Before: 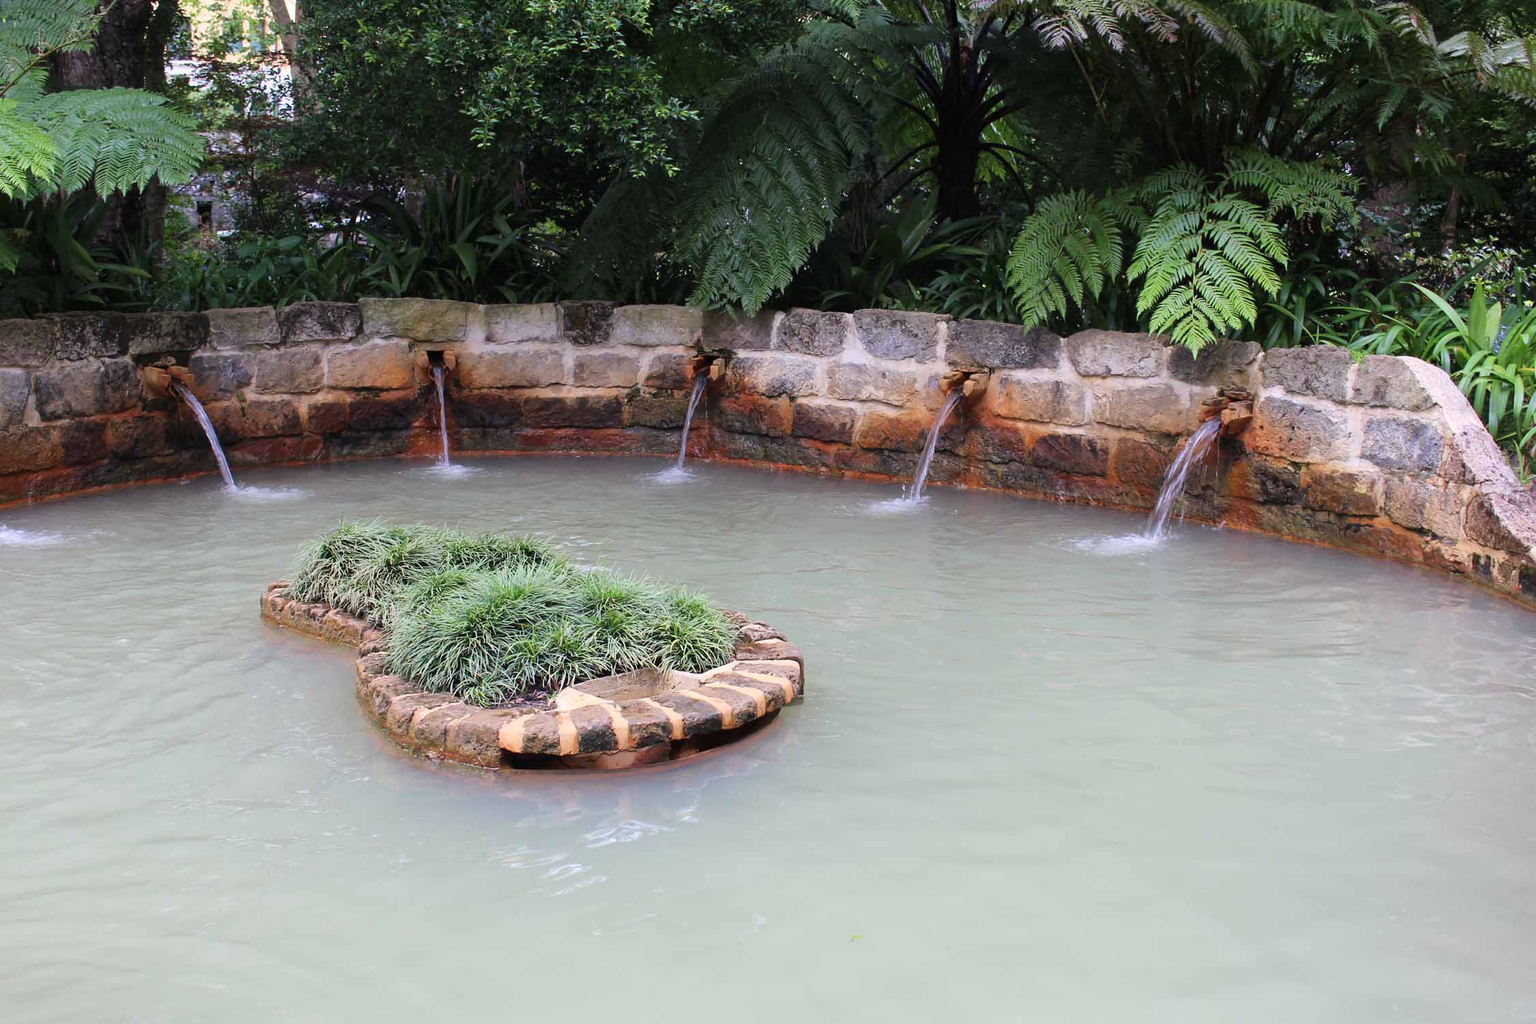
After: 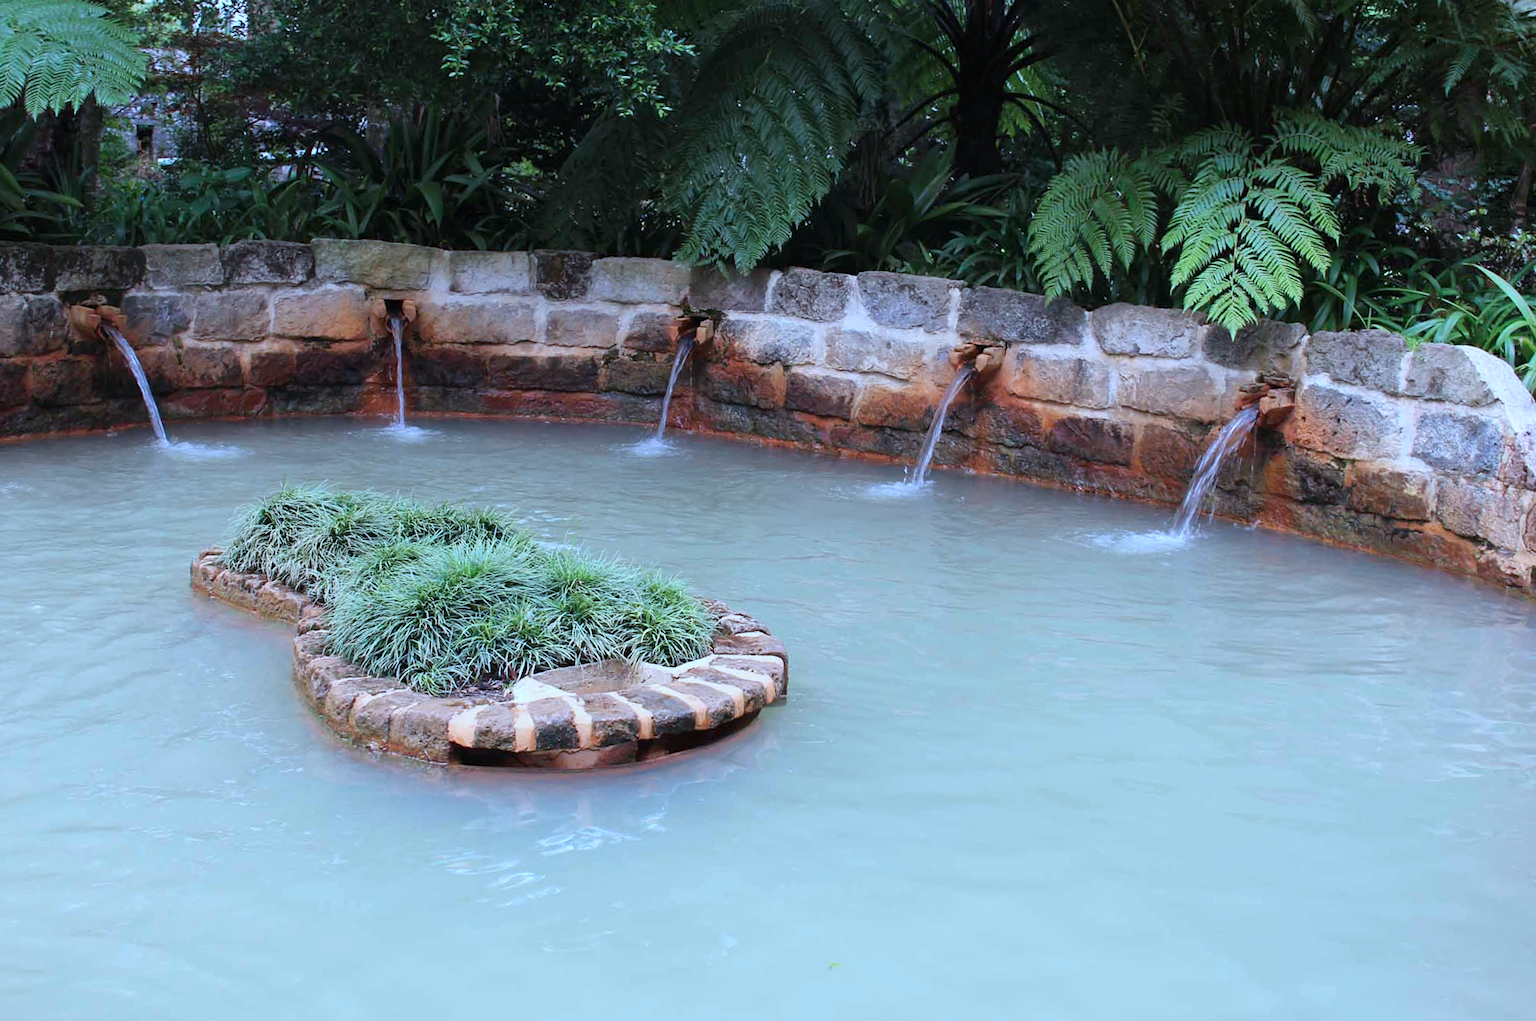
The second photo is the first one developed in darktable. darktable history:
color correction: highlights a* -8.75, highlights b* -23.86
crop and rotate: angle -2.14°, left 3.13%, top 4.236%, right 1.418%, bottom 0.492%
